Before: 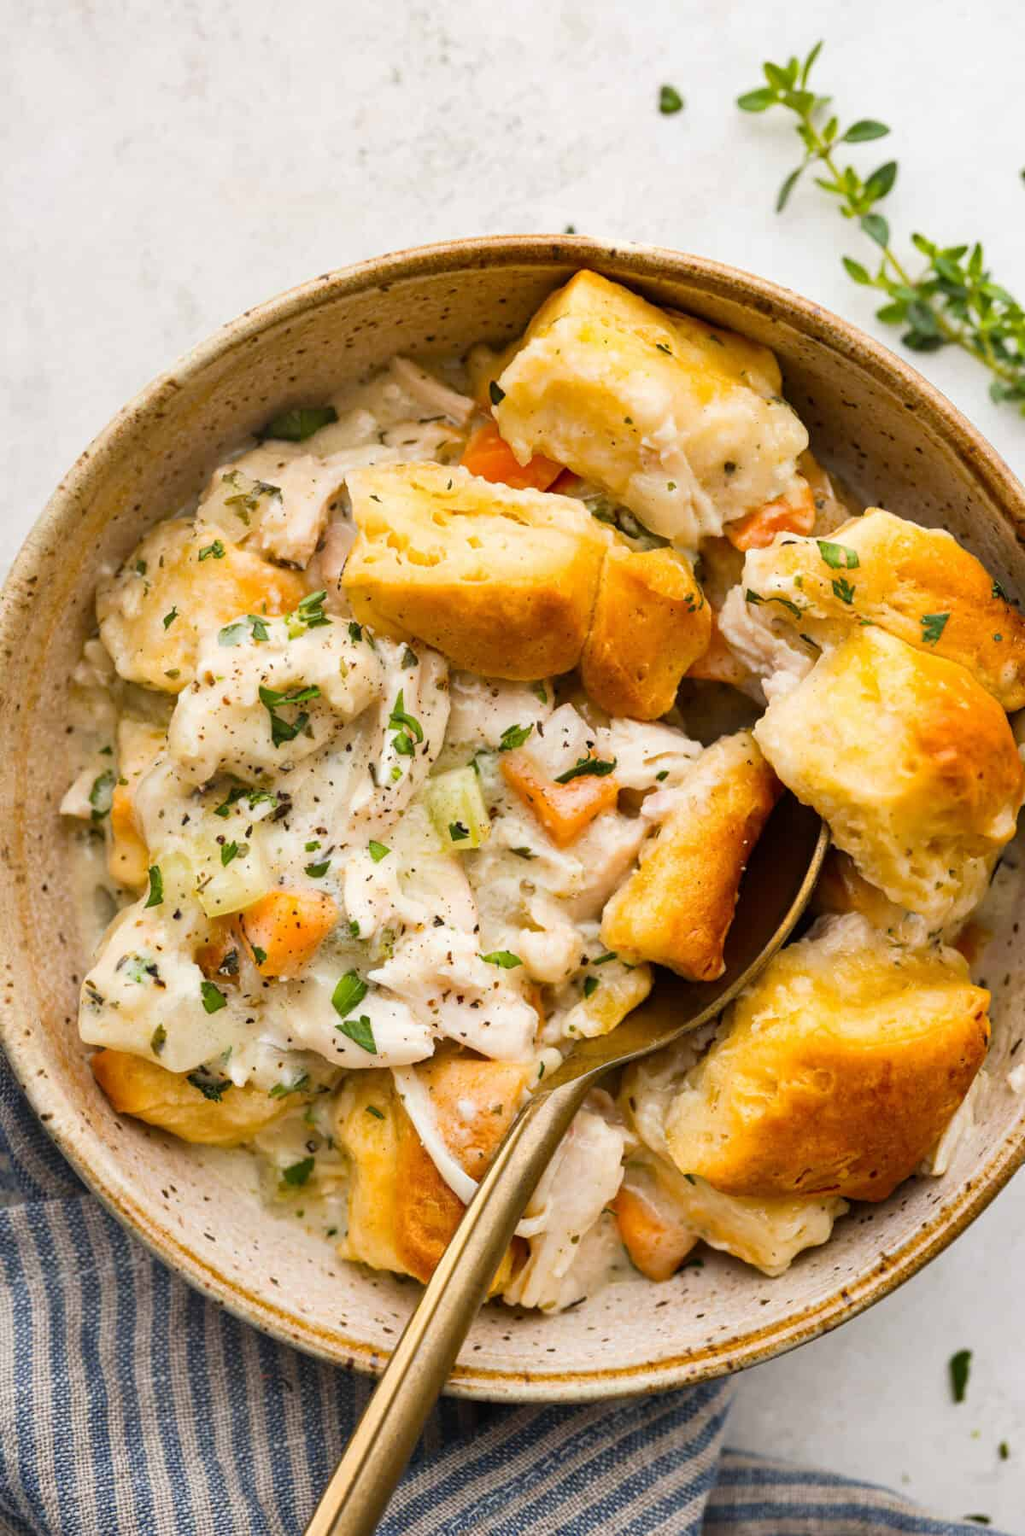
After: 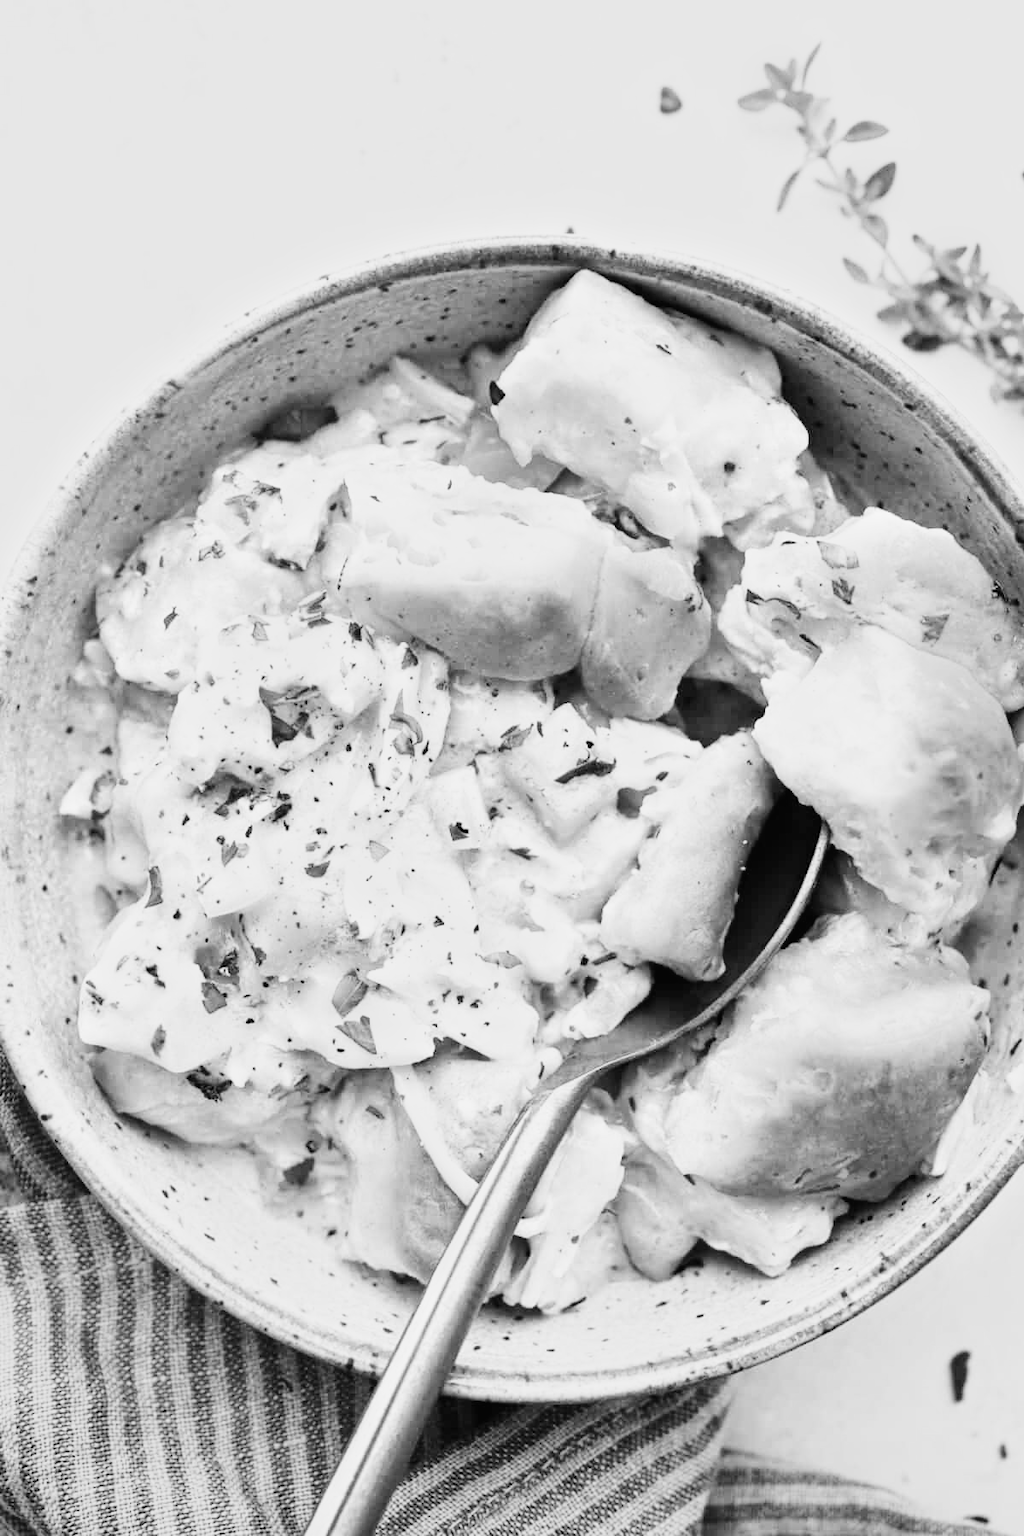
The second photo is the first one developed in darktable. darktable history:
monochrome: a 26.22, b 42.67, size 0.8
base curve: curves: ch0 [(0, 0.003) (0.001, 0.002) (0.006, 0.004) (0.02, 0.022) (0.048, 0.086) (0.094, 0.234) (0.162, 0.431) (0.258, 0.629) (0.385, 0.8) (0.548, 0.918) (0.751, 0.988) (1, 1)], preserve colors none
